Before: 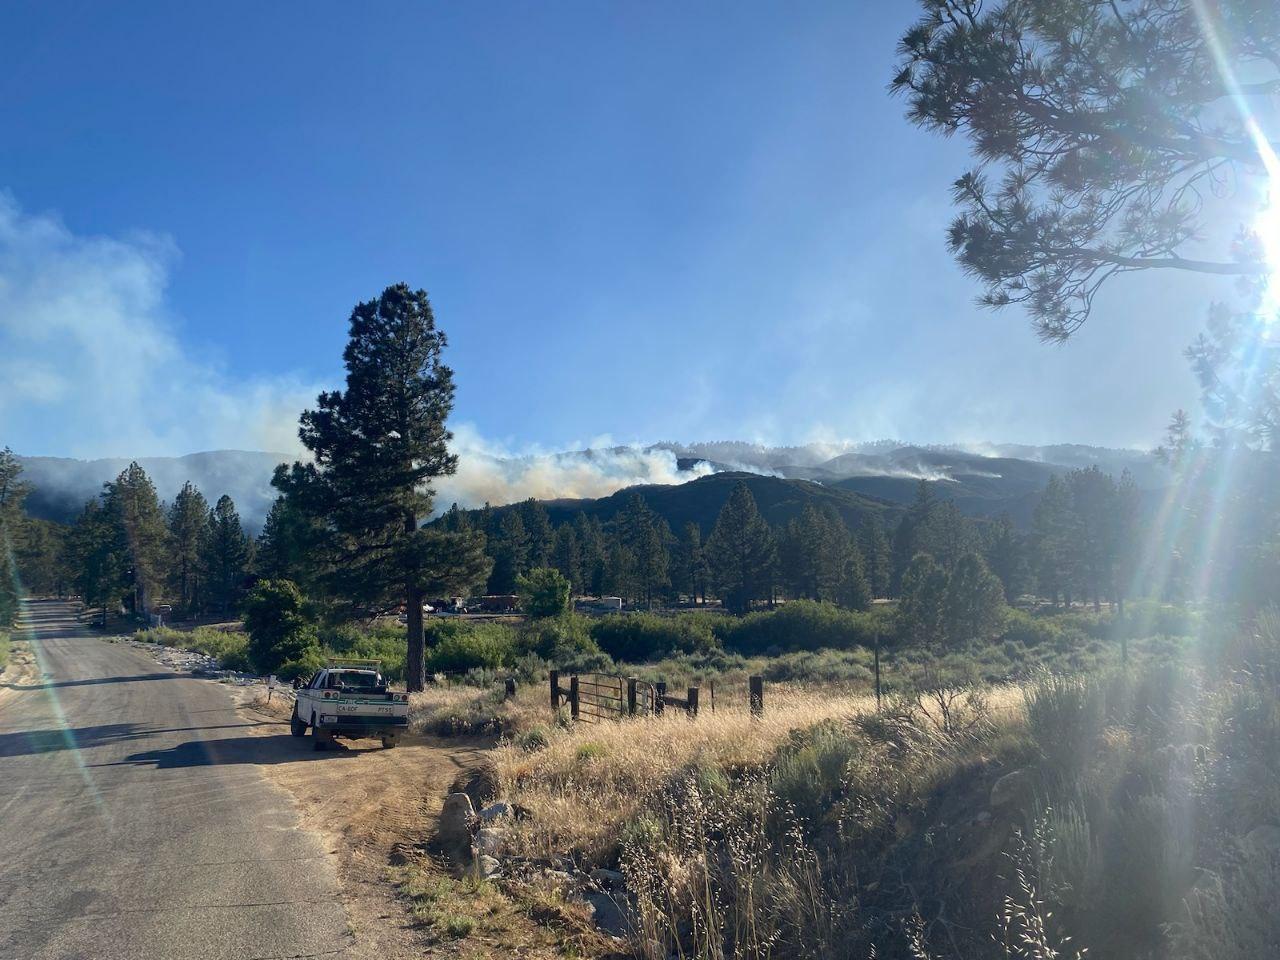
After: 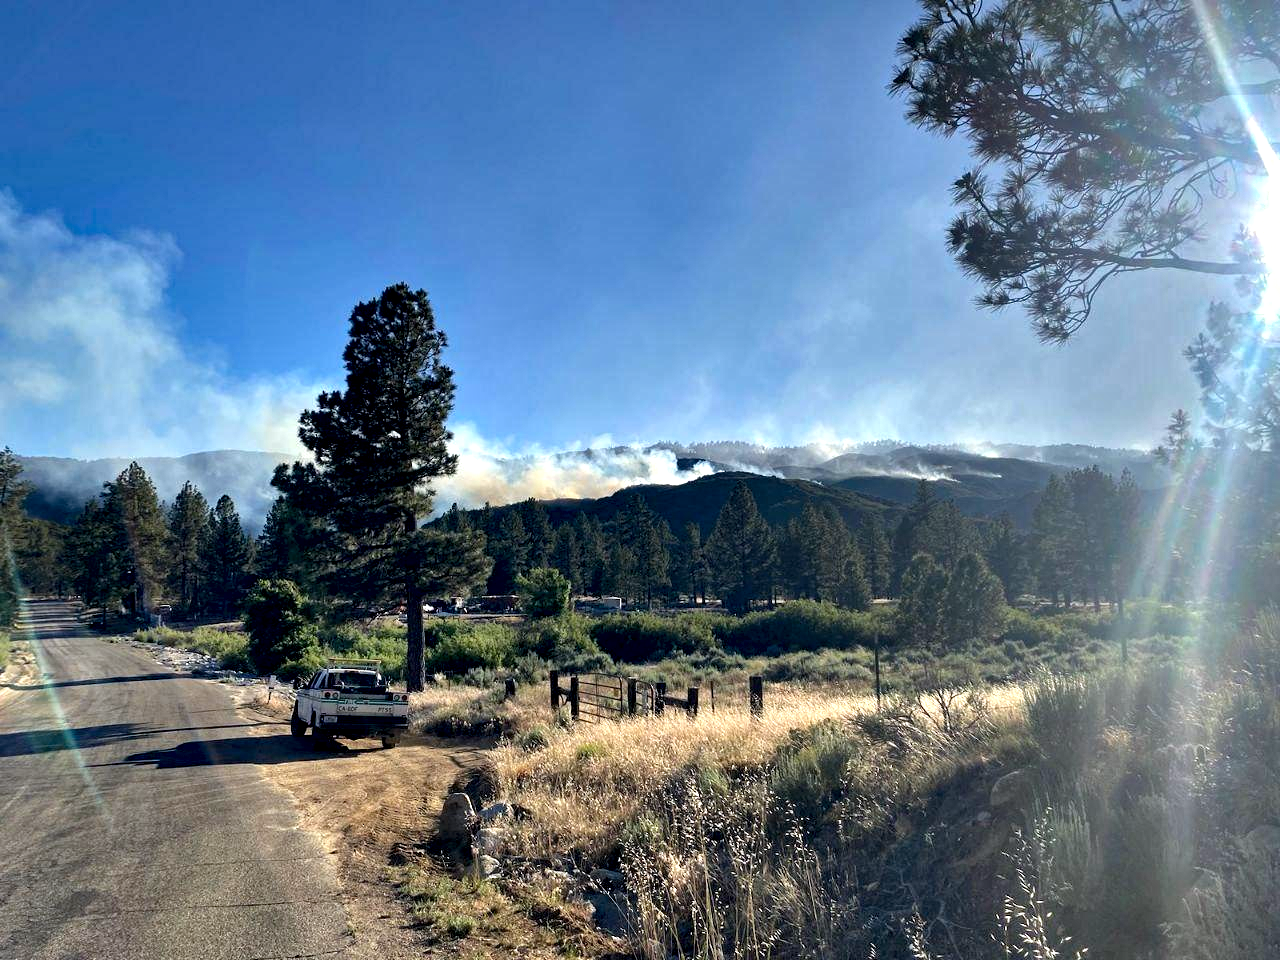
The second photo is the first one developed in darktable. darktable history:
shadows and highlights: low approximation 0.01, soften with gaussian
haze removal: compatibility mode true, adaptive false
tone equalizer: on, module defaults
contrast equalizer: y [[0.6 ×6], [0.55 ×6], [0 ×6], [0 ×6], [0 ×6]]
